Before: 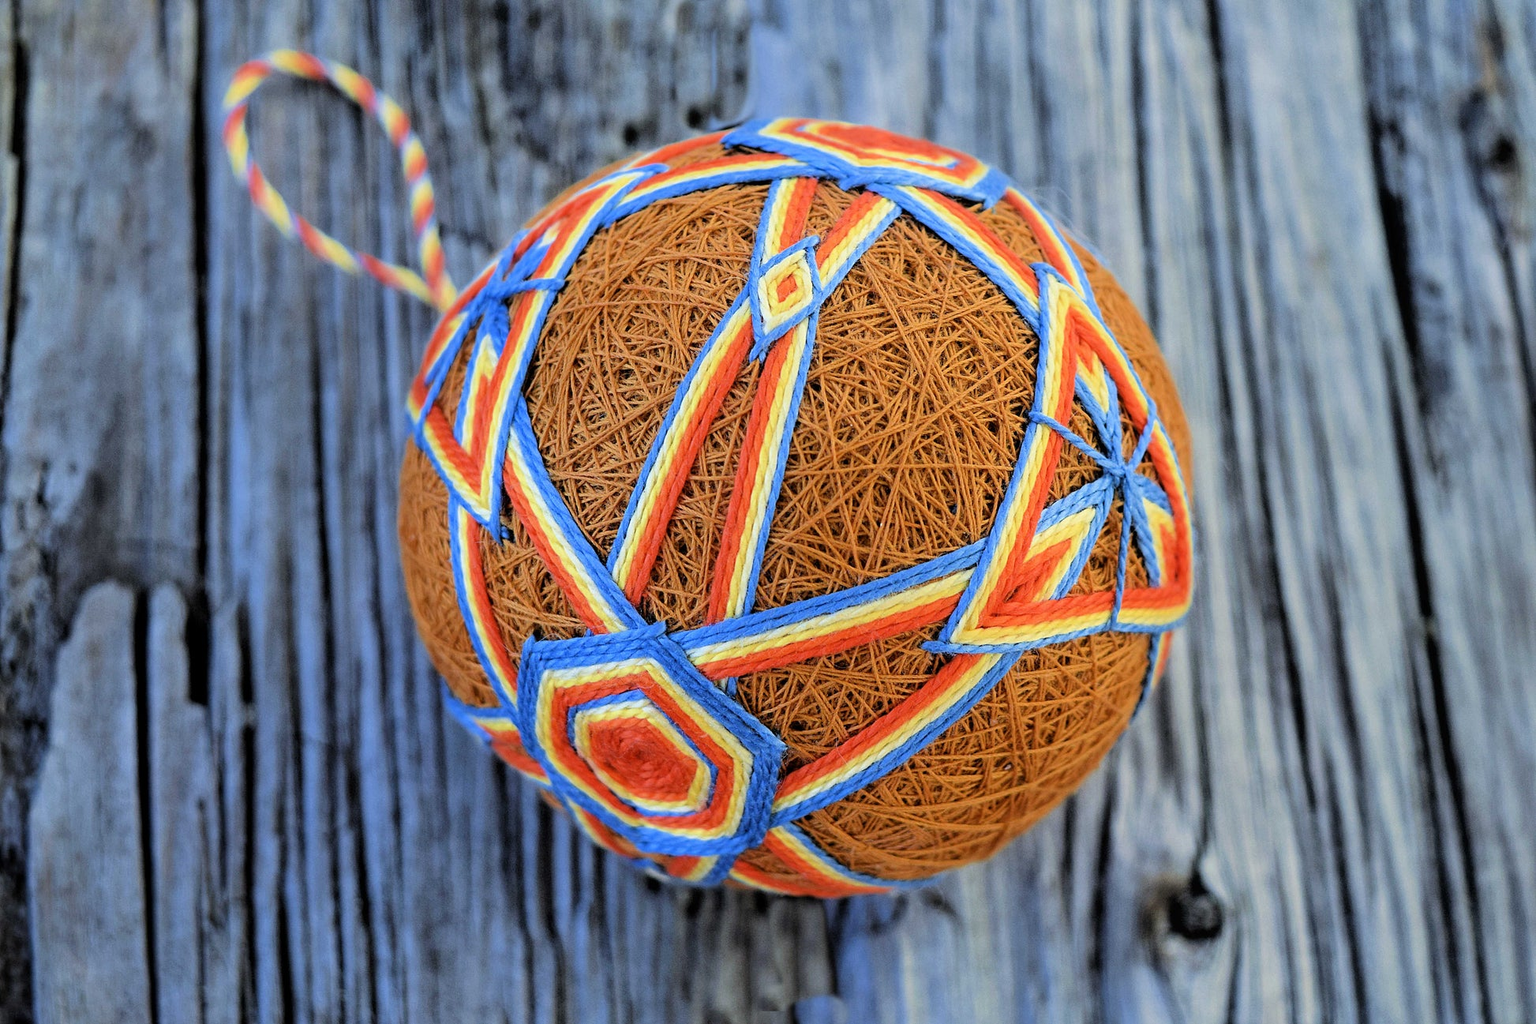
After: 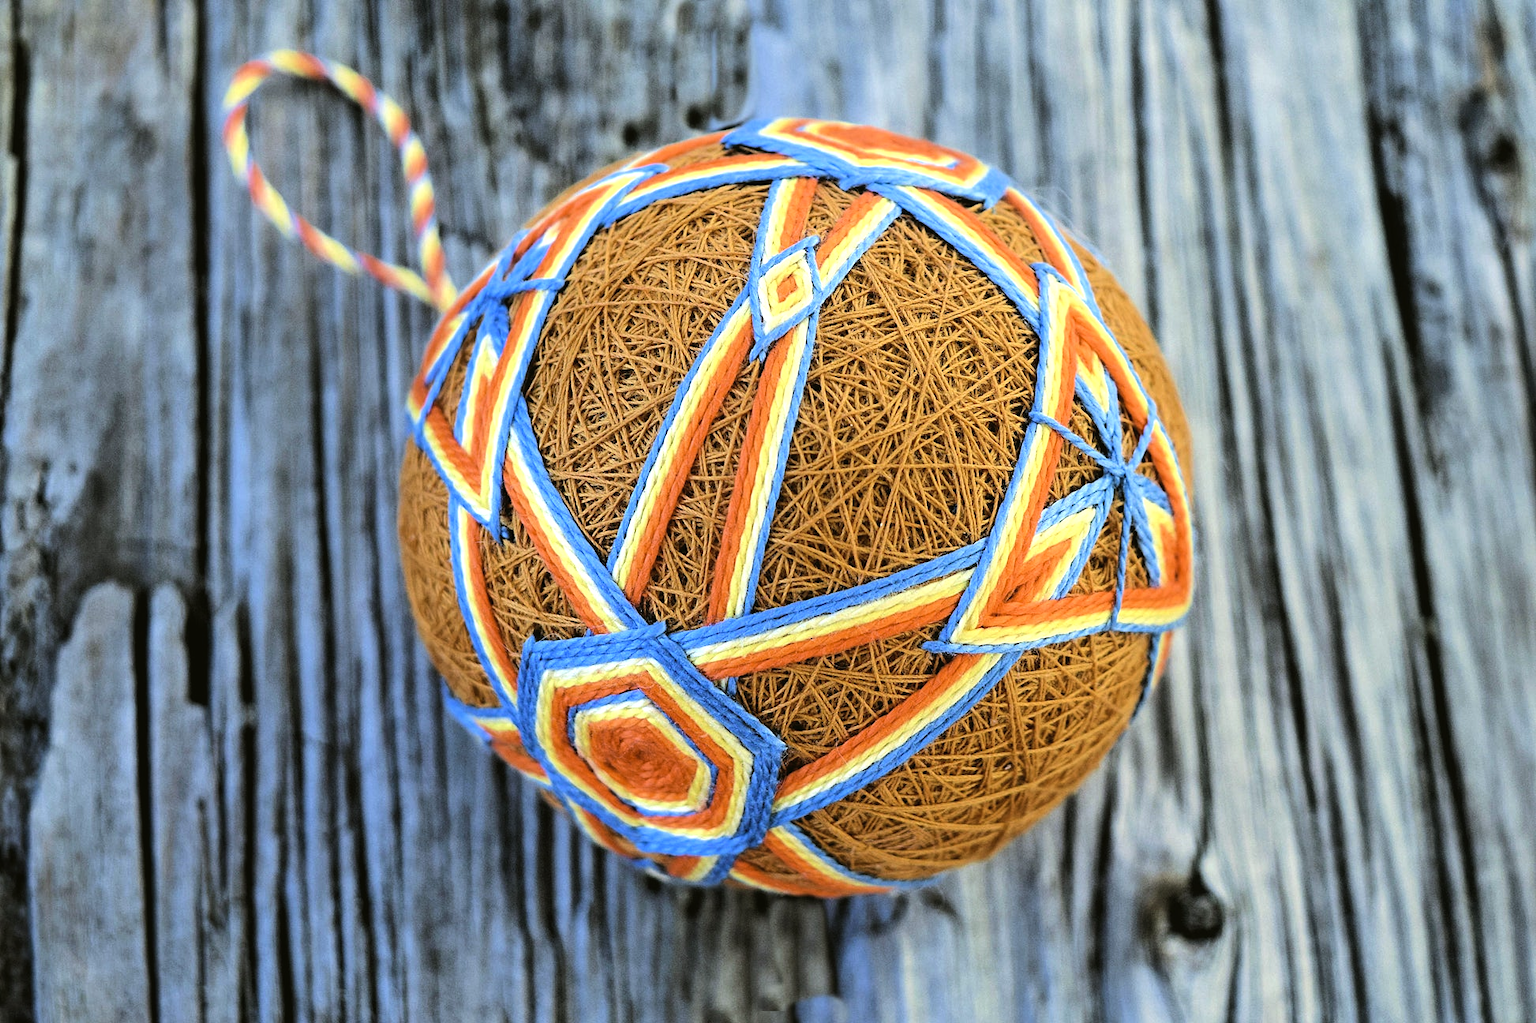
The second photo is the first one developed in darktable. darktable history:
tone equalizer: -8 EV -0.75 EV, -7 EV -0.7 EV, -6 EV -0.6 EV, -5 EV -0.4 EV, -3 EV 0.4 EV, -2 EV 0.6 EV, -1 EV 0.7 EV, +0 EV 0.75 EV, edges refinement/feathering 500, mask exposure compensation -1.57 EV, preserve details no
color balance: mode lift, gamma, gain (sRGB), lift [1.04, 1, 1, 0.97], gamma [1.01, 1, 1, 0.97], gain [0.96, 1, 1, 0.97]
color zones: curves: ch1 [(0.113, 0.438) (0.75, 0.5)]; ch2 [(0.12, 0.526) (0.75, 0.5)]
